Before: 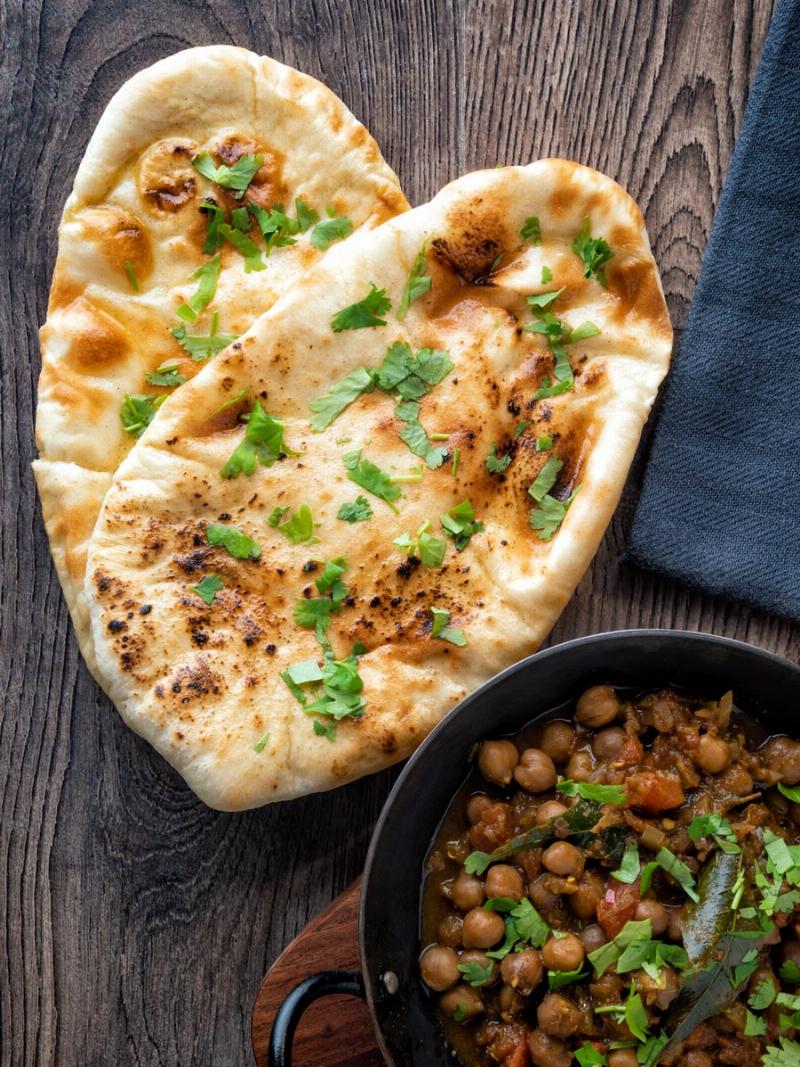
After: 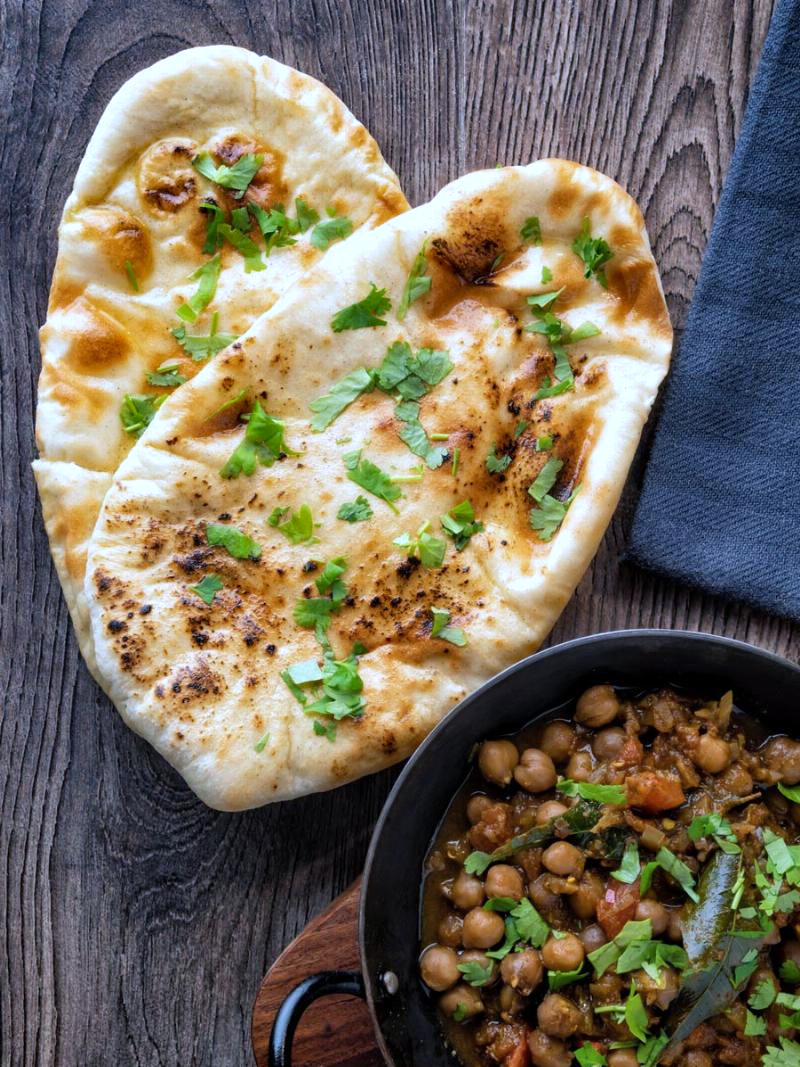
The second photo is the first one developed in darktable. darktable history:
white balance: red 0.948, green 1.02, blue 1.176
tone equalizer: on, module defaults
shadows and highlights: shadows 37.27, highlights -28.18, soften with gaussian
